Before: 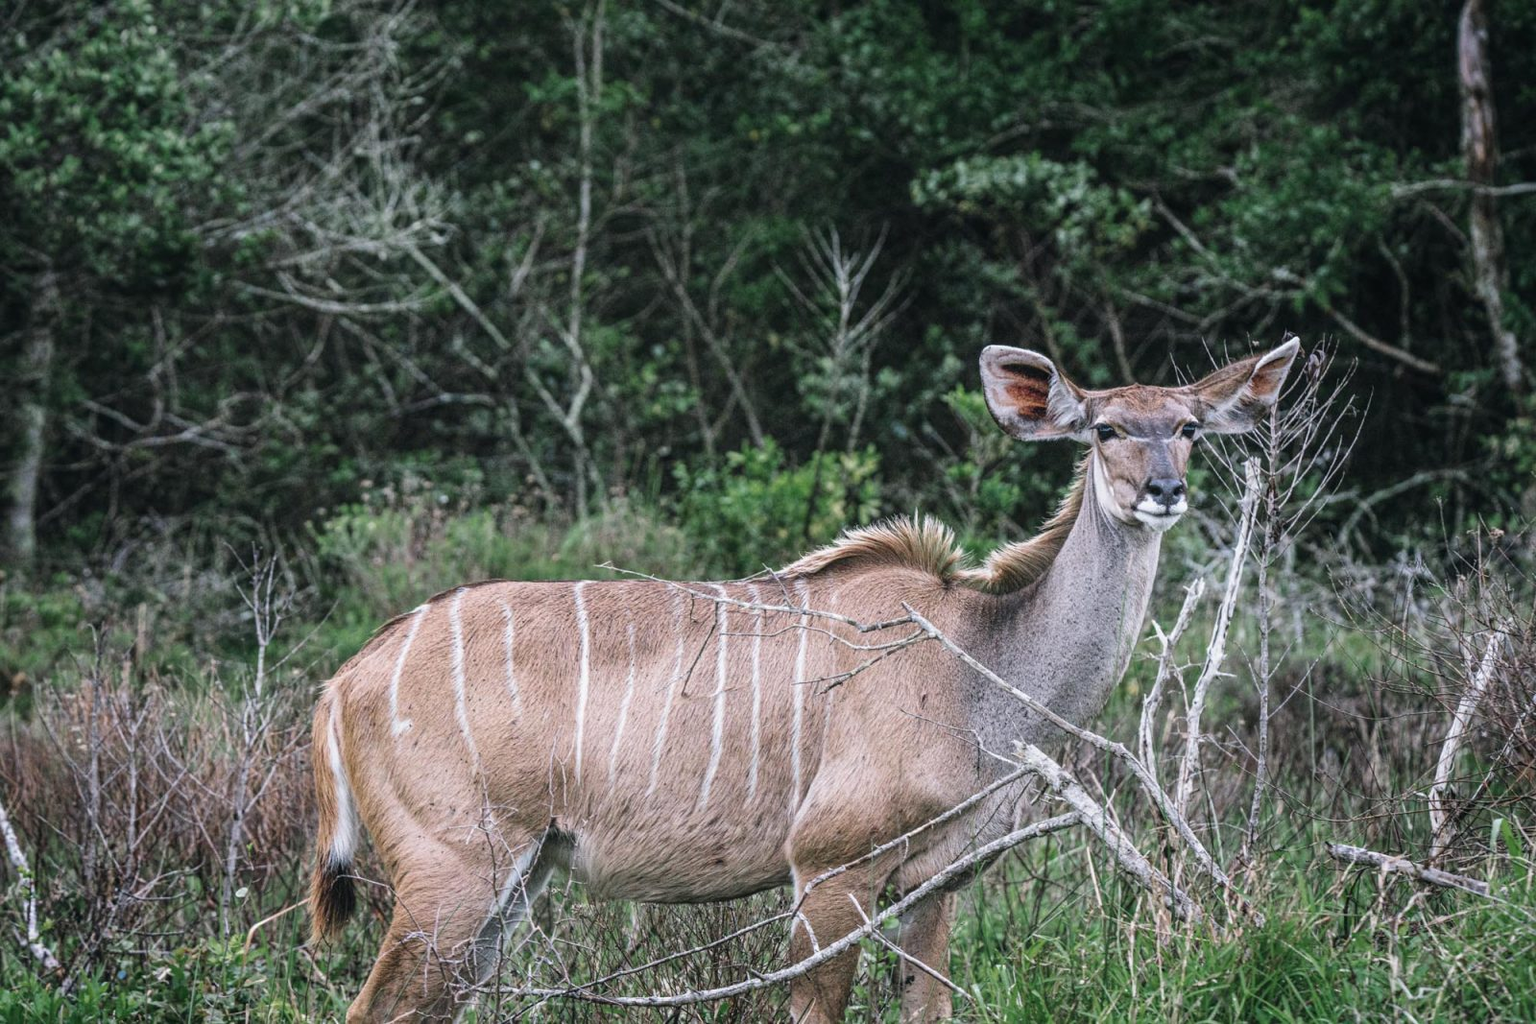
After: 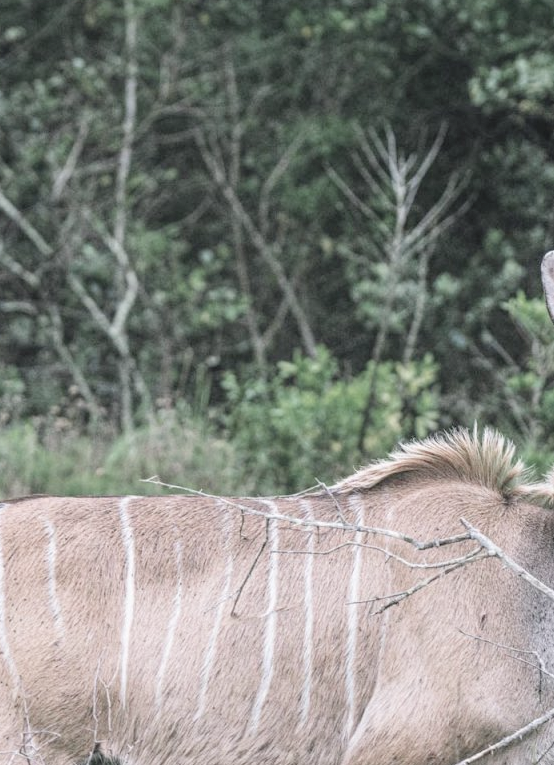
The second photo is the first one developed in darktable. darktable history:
levels: levels [0, 0.478, 1]
crop and rotate: left 29.963%, top 10.28%, right 35.403%, bottom 18.019%
contrast brightness saturation: brightness 0.184, saturation -0.509
velvia: on, module defaults
